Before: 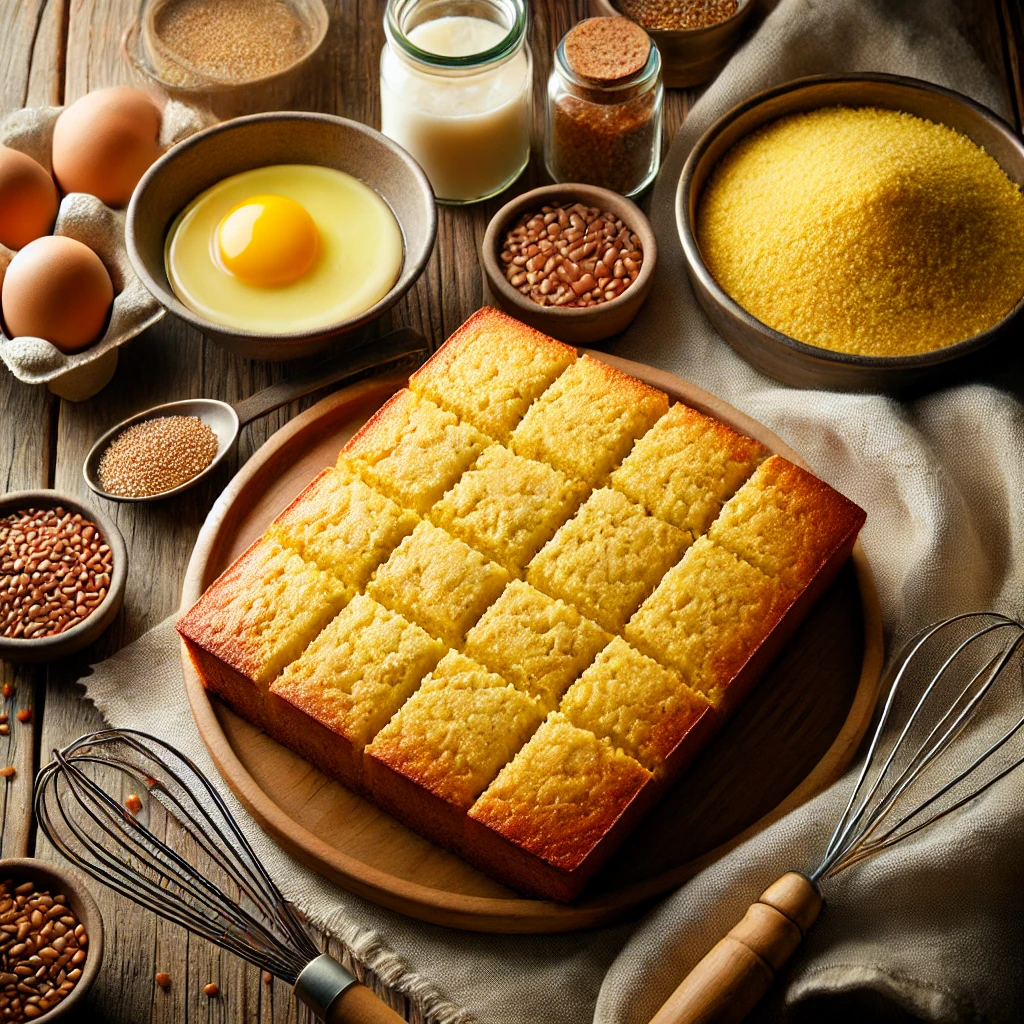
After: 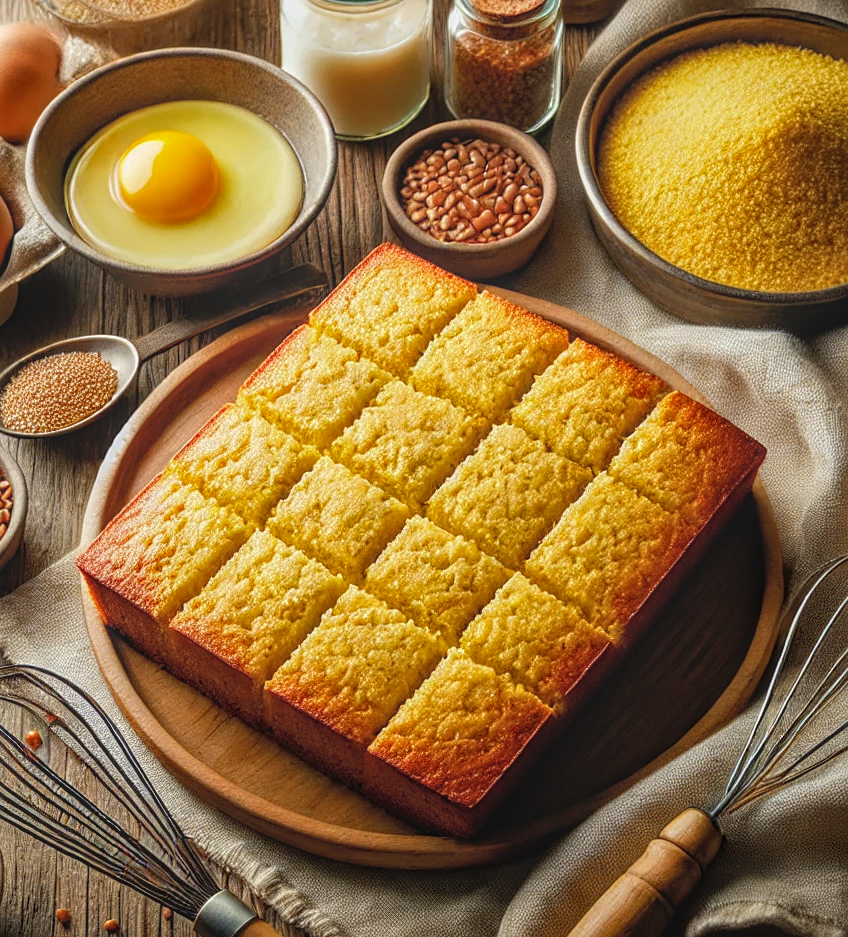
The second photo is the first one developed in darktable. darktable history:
sharpen: amount 0.2
local contrast: highlights 66%, shadows 33%, detail 166%, midtone range 0.2
crop: left 9.807%, top 6.259%, right 7.334%, bottom 2.177%
